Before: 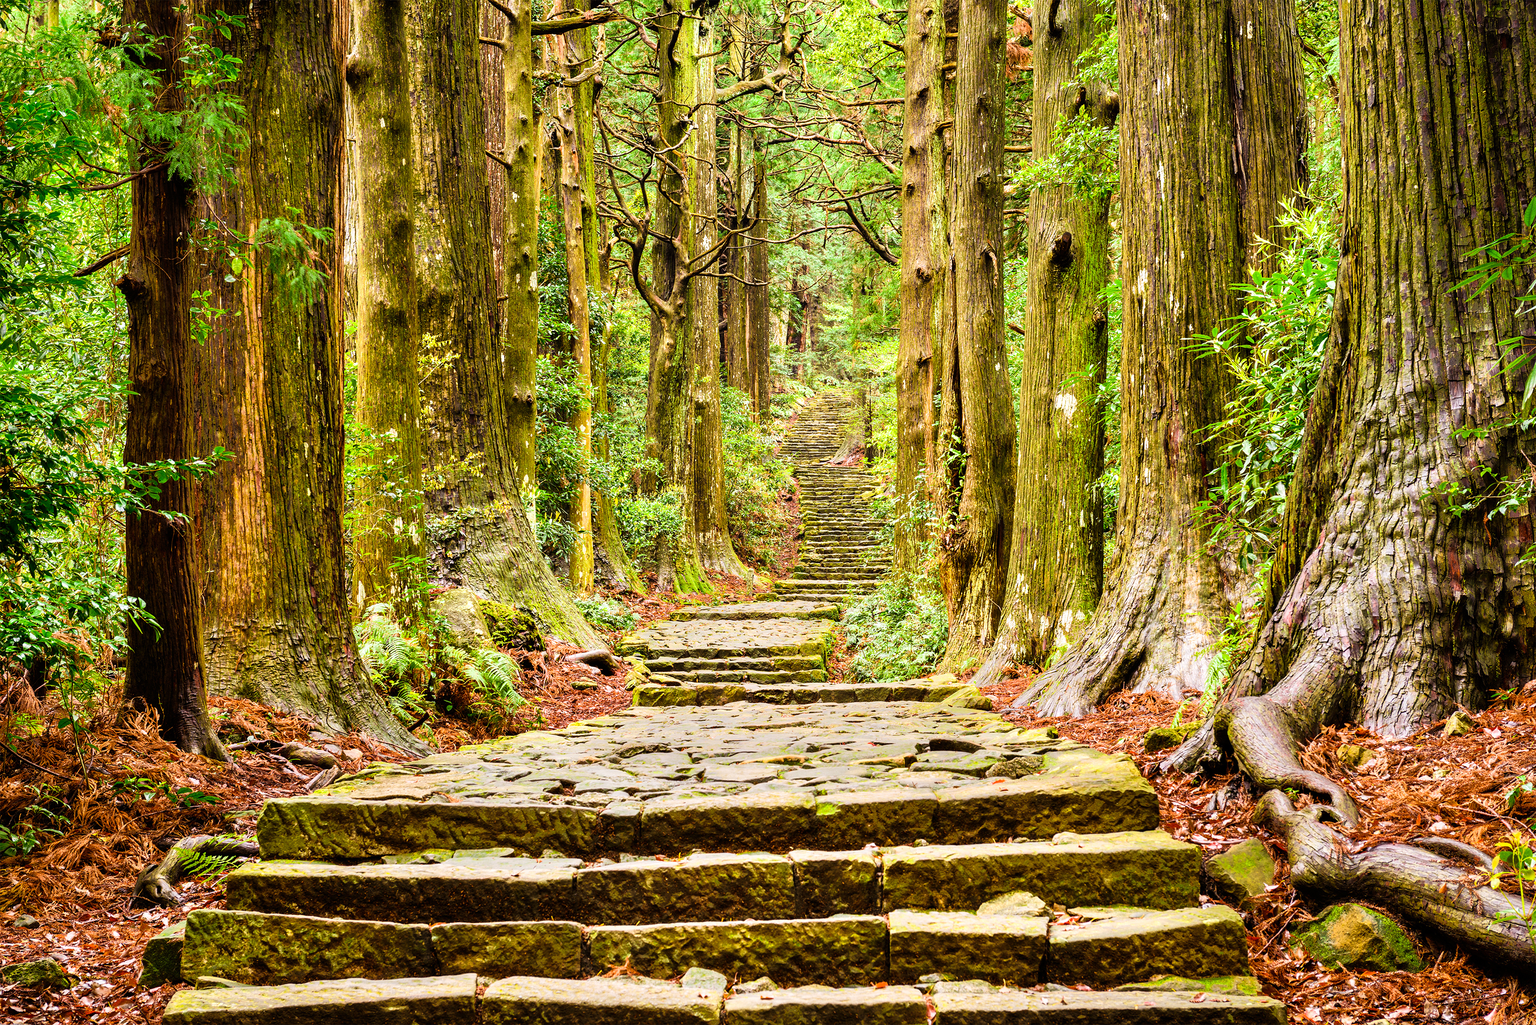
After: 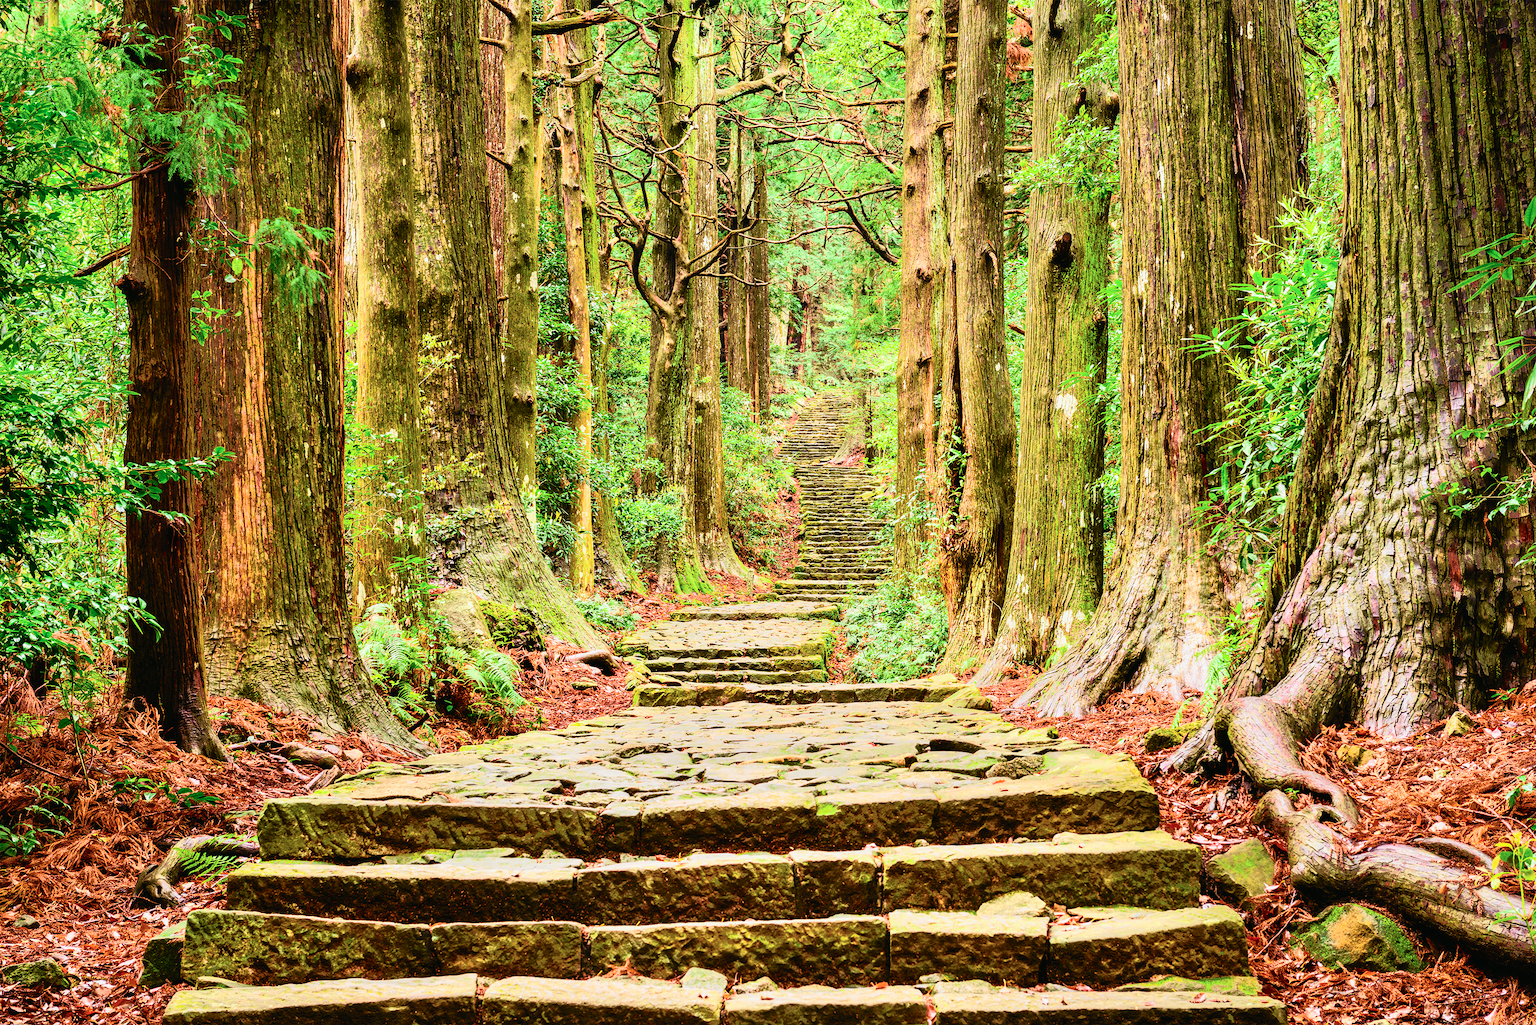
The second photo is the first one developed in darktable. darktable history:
tone curve: curves: ch0 [(0, 0.013) (0.104, 0.103) (0.258, 0.267) (0.448, 0.487) (0.709, 0.794) (0.895, 0.915) (0.994, 0.971)]; ch1 [(0, 0) (0.335, 0.298) (0.446, 0.413) (0.488, 0.484) (0.515, 0.508) (0.584, 0.623) (0.635, 0.661) (1, 1)]; ch2 [(0, 0) (0.314, 0.306) (0.436, 0.447) (0.502, 0.503) (0.538, 0.541) (0.568, 0.603) (0.641, 0.635) (0.717, 0.701) (1, 1)], color space Lab, independent channels, preserve colors none
